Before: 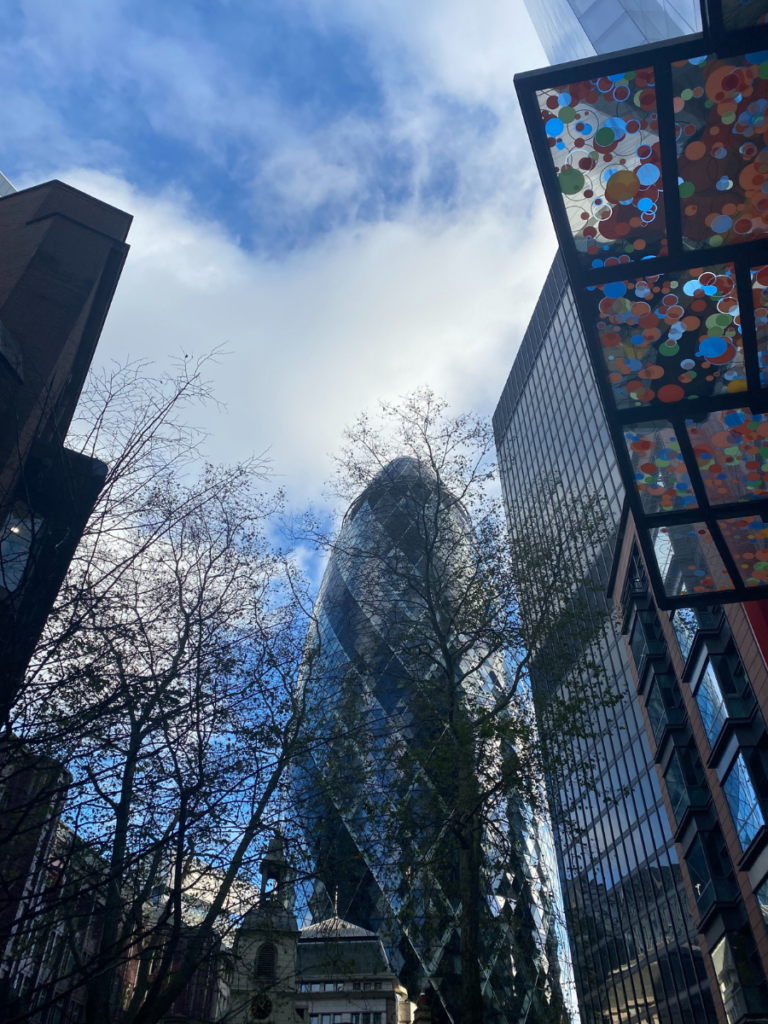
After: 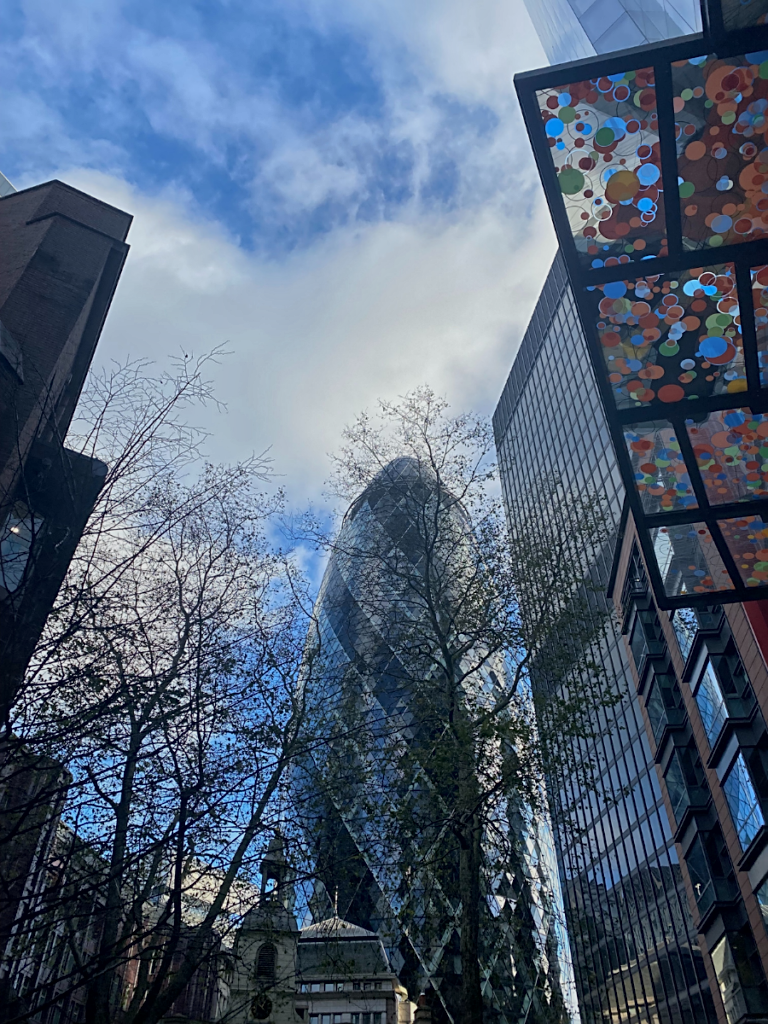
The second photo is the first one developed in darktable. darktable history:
sharpen: on, module defaults
global tonemap: drago (1, 100), detail 1
